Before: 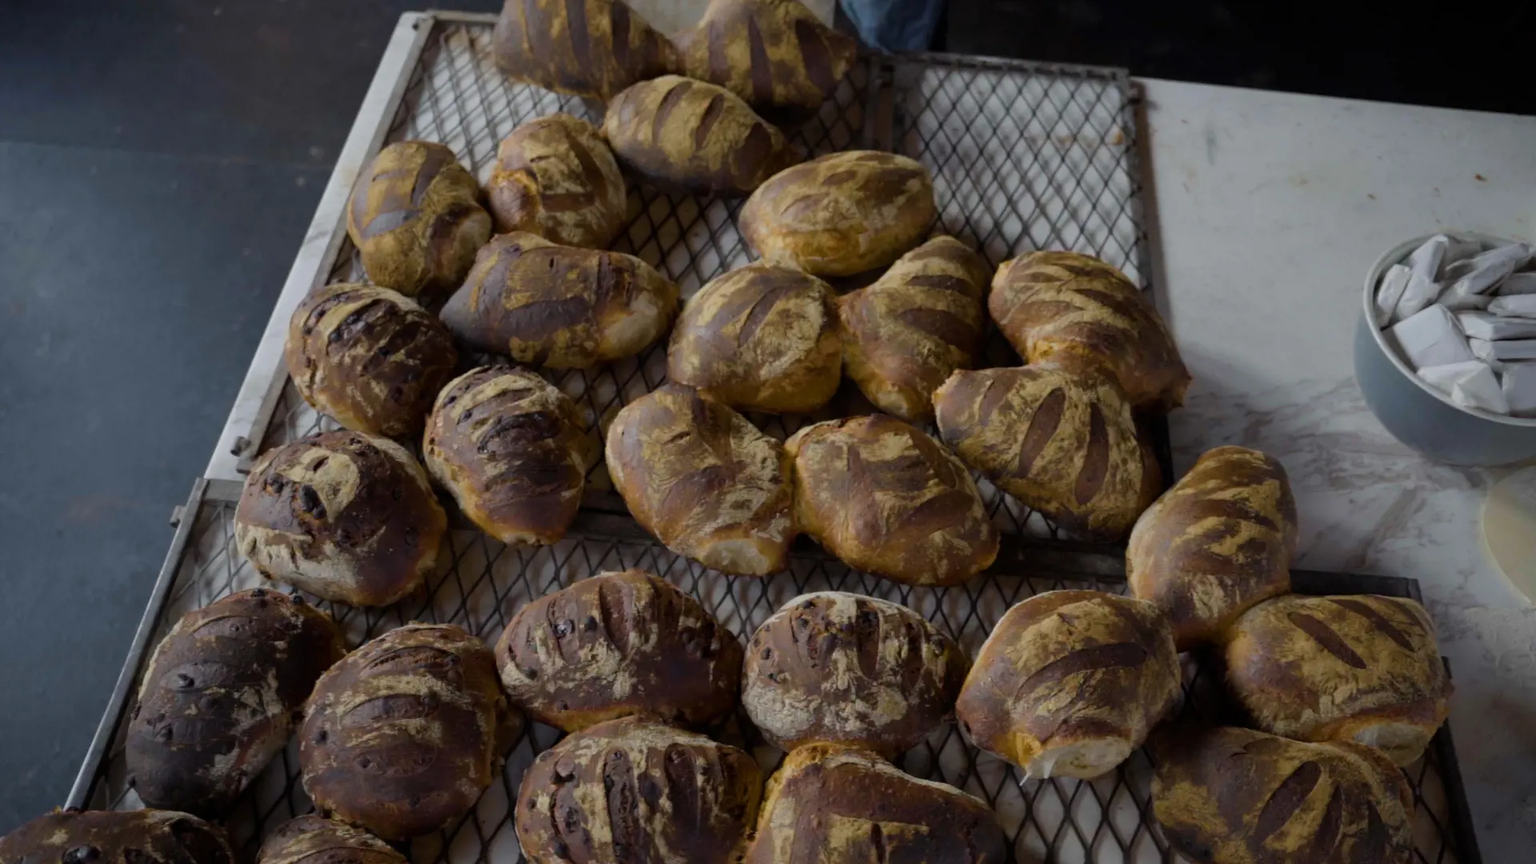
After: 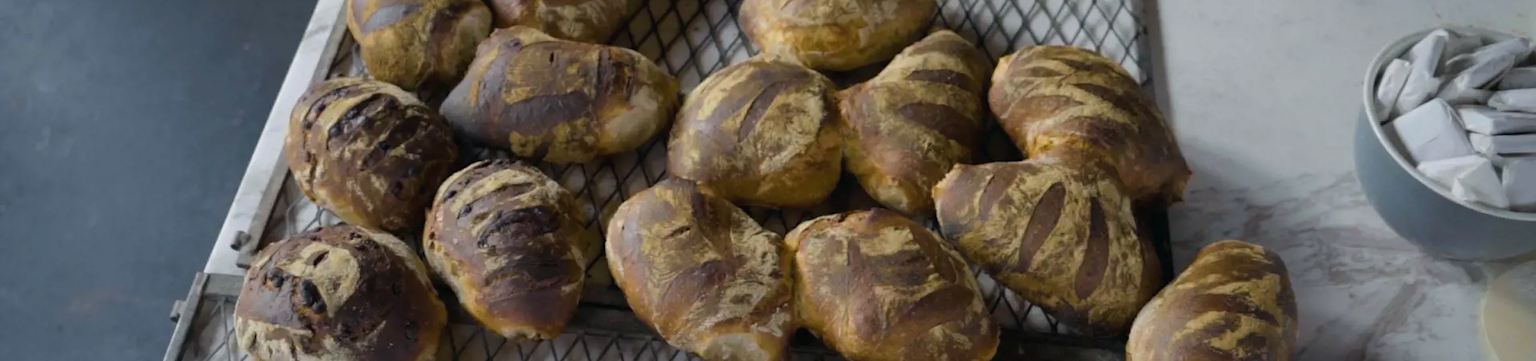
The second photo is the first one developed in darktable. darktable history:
exposure: exposure 0.375 EV, compensate highlight preservation false
crop and rotate: top 23.84%, bottom 34.294%
color balance: mode lift, gamma, gain (sRGB), lift [1, 1, 1.022, 1.026]
